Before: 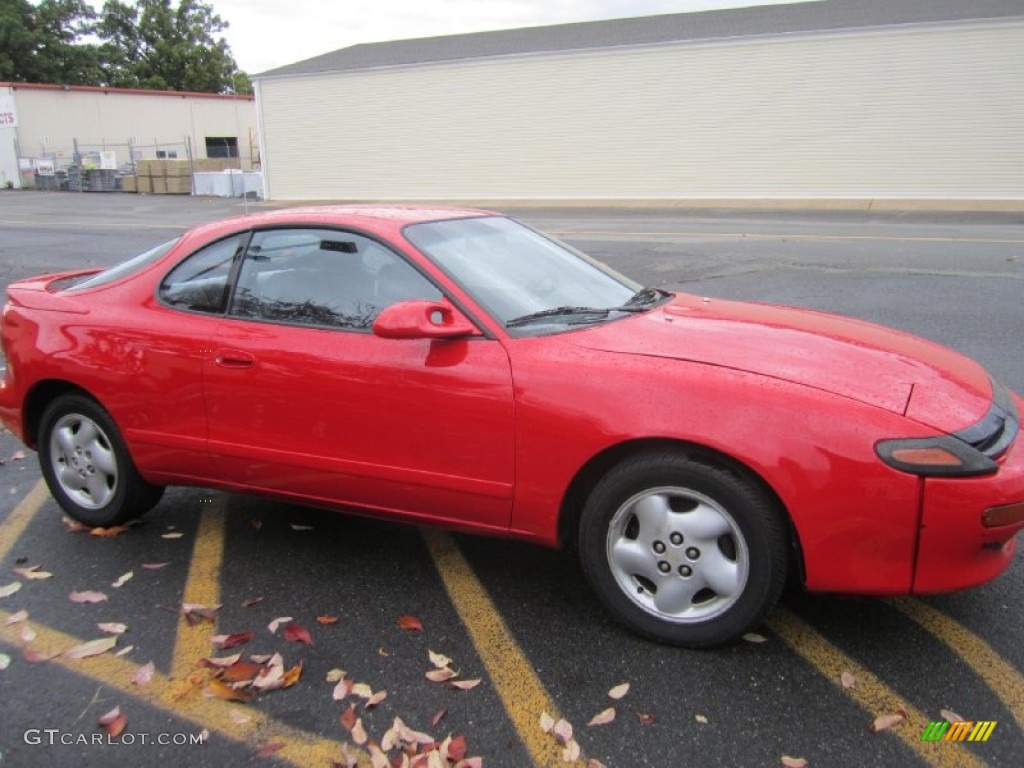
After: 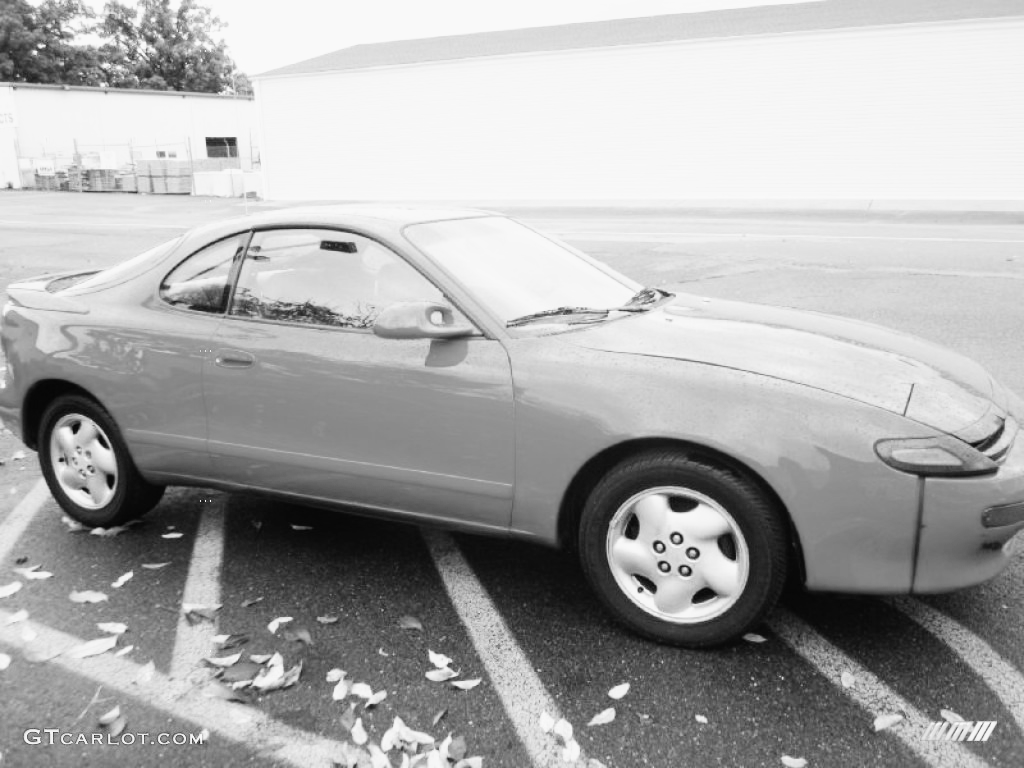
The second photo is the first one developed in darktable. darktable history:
base curve: curves: ch0 [(0, 0) (0.007, 0.004) (0.027, 0.03) (0.046, 0.07) (0.207, 0.54) (0.442, 0.872) (0.673, 0.972) (1, 1)], preserve colors none
monochrome: a 32, b 64, size 2.3
contrast brightness saturation: brightness 0.09, saturation 0.19
